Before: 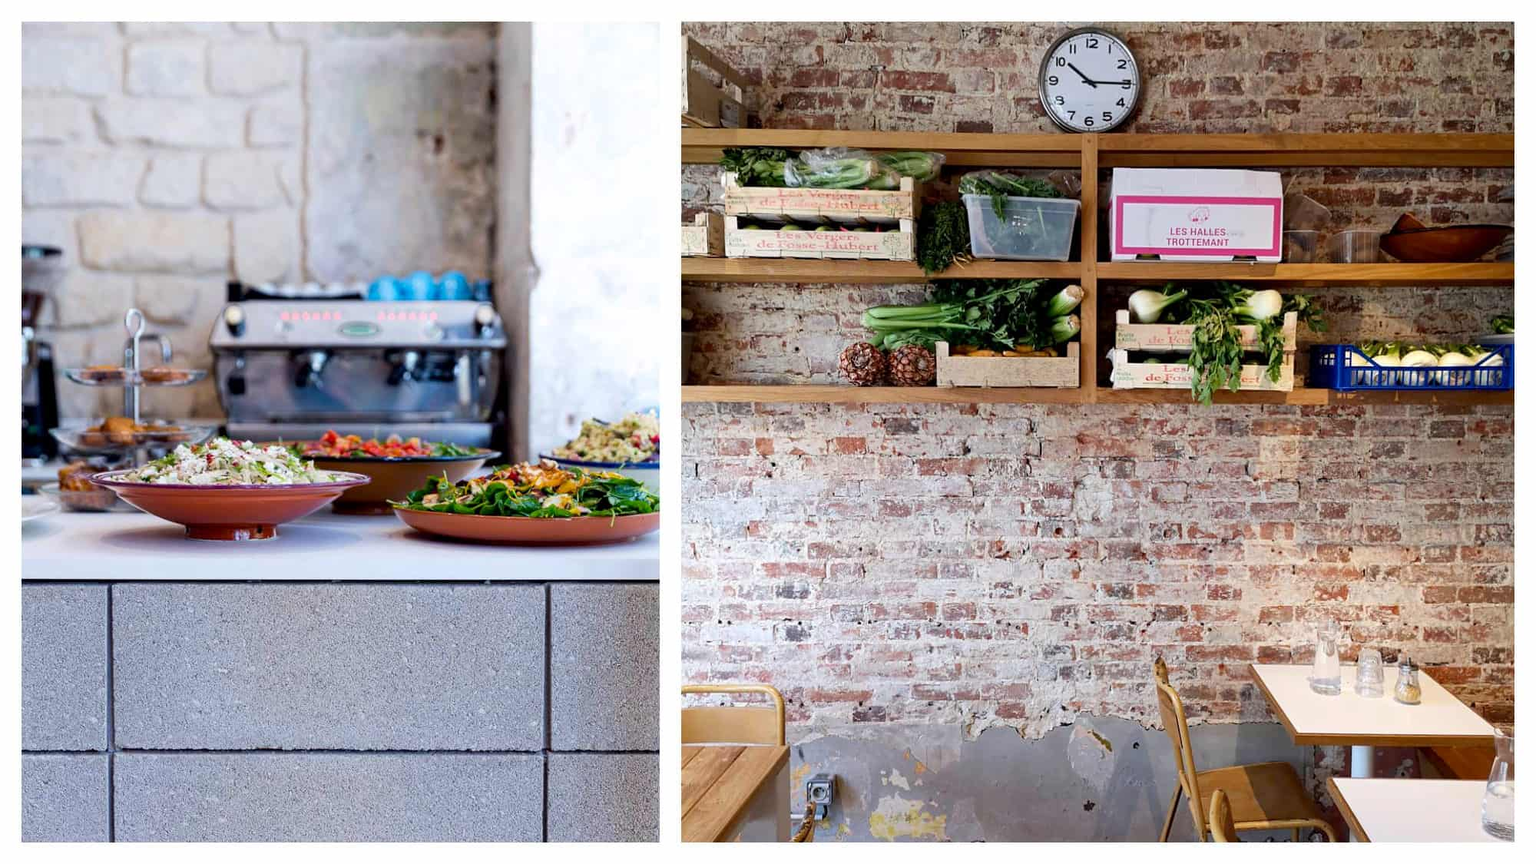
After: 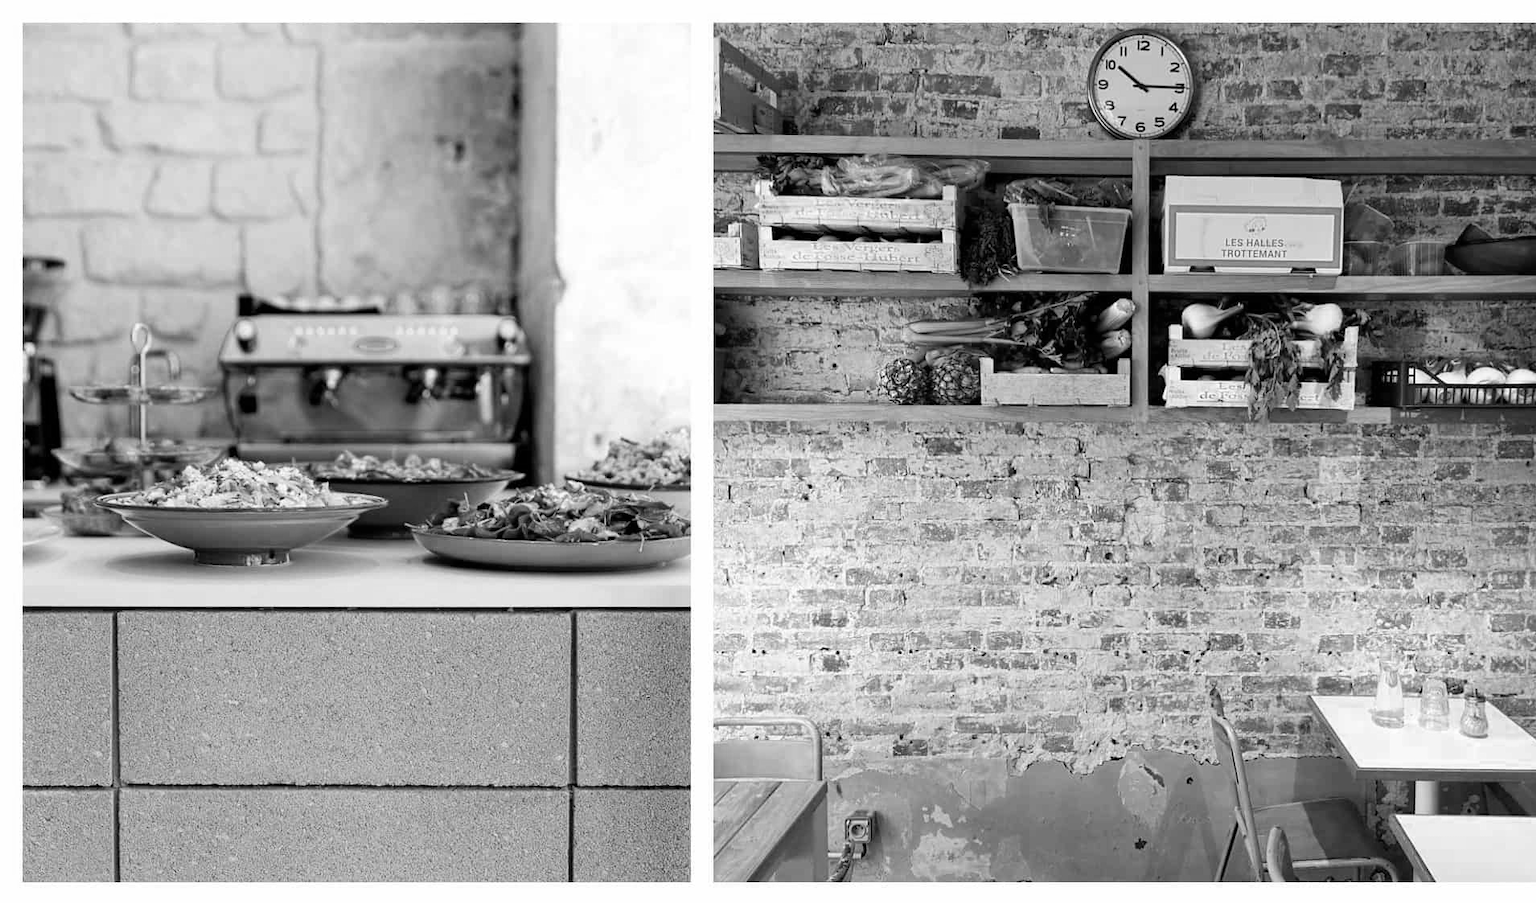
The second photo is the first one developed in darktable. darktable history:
crop: right 4.481%, bottom 0.042%
color zones: curves: ch0 [(0.004, 0.588) (0.116, 0.636) (0.259, 0.476) (0.423, 0.464) (0.75, 0.5)]; ch1 [(0, 0) (0.143, 0) (0.286, 0) (0.429, 0) (0.571, 0) (0.714, 0) (0.857, 0)]
